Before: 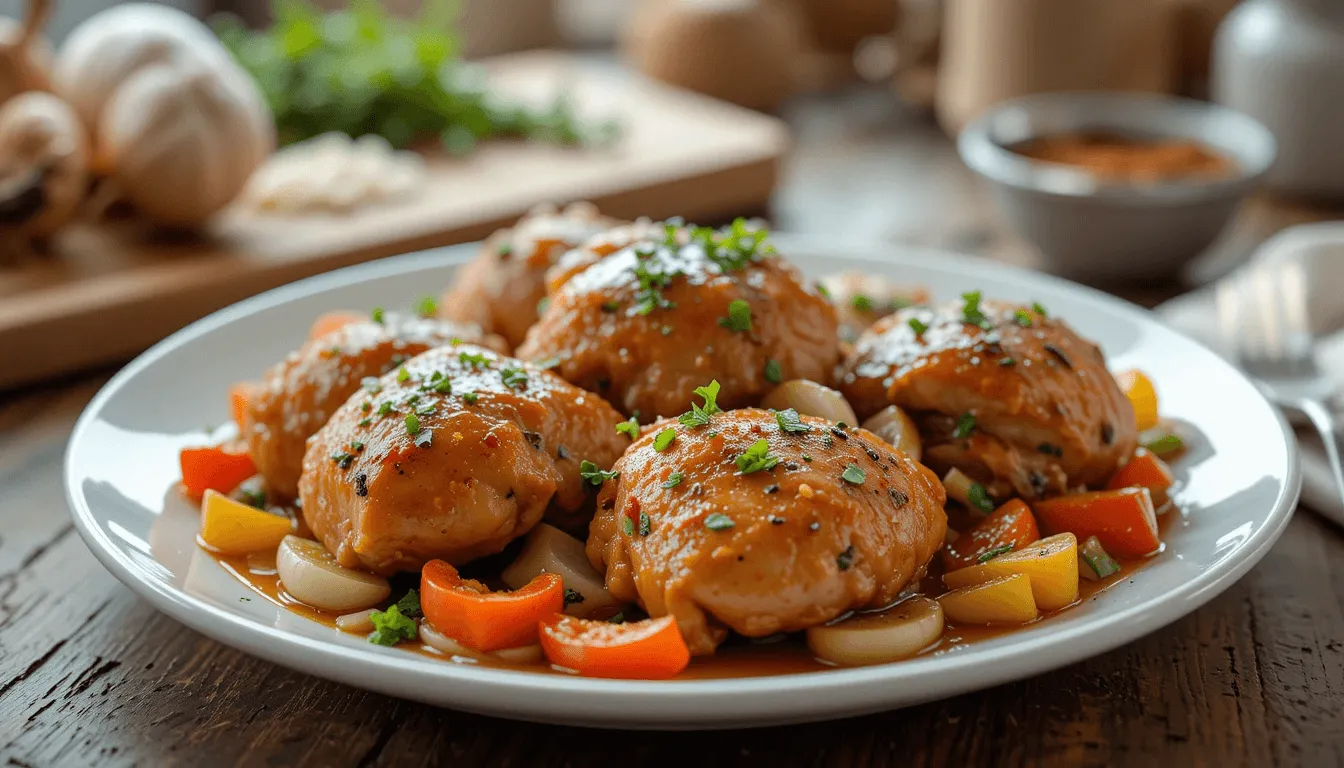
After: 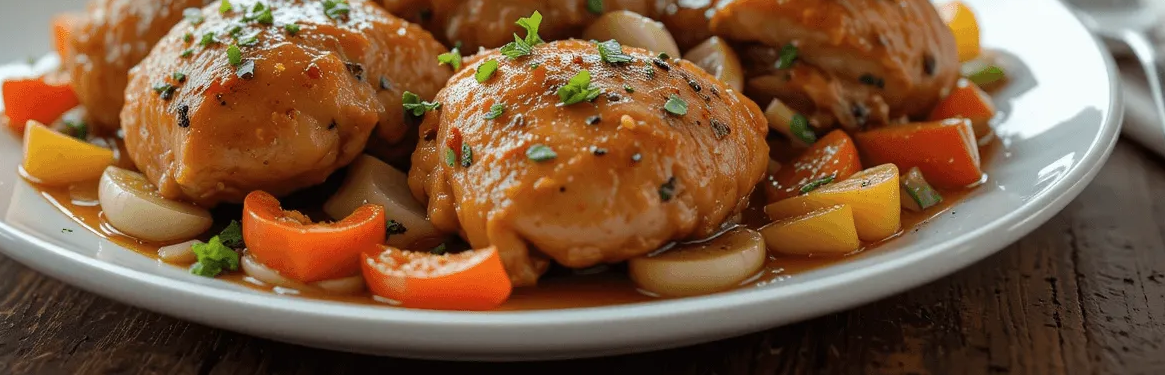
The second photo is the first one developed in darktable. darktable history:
contrast brightness saturation: saturation -0.05
crop and rotate: left 13.306%, top 48.129%, bottom 2.928%
